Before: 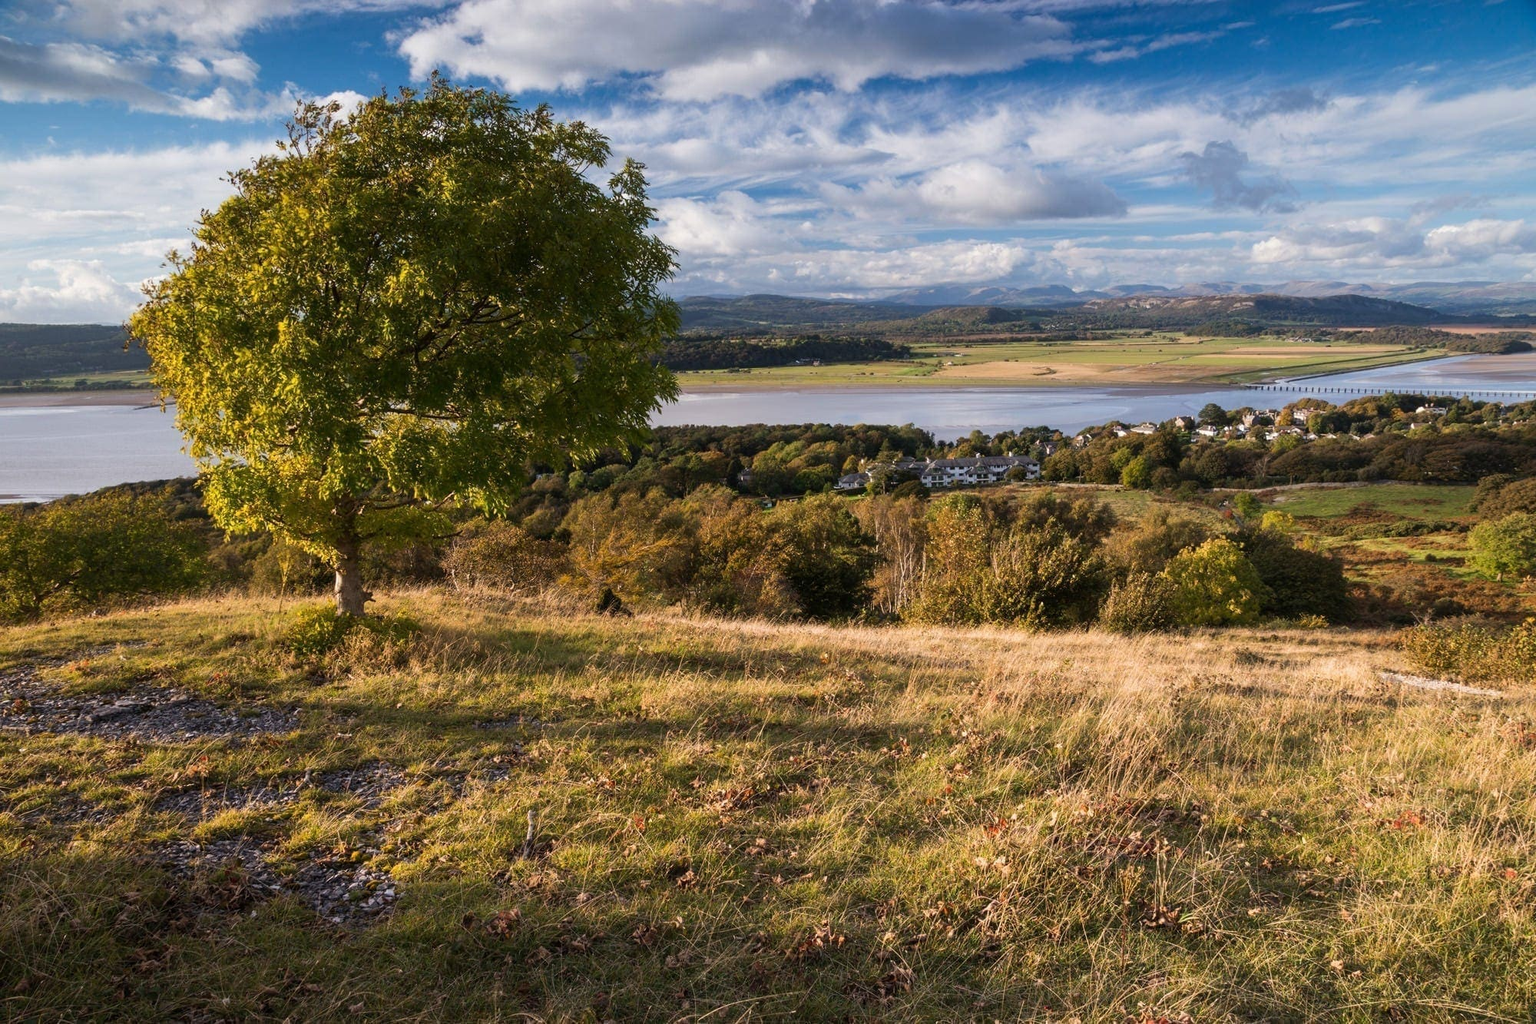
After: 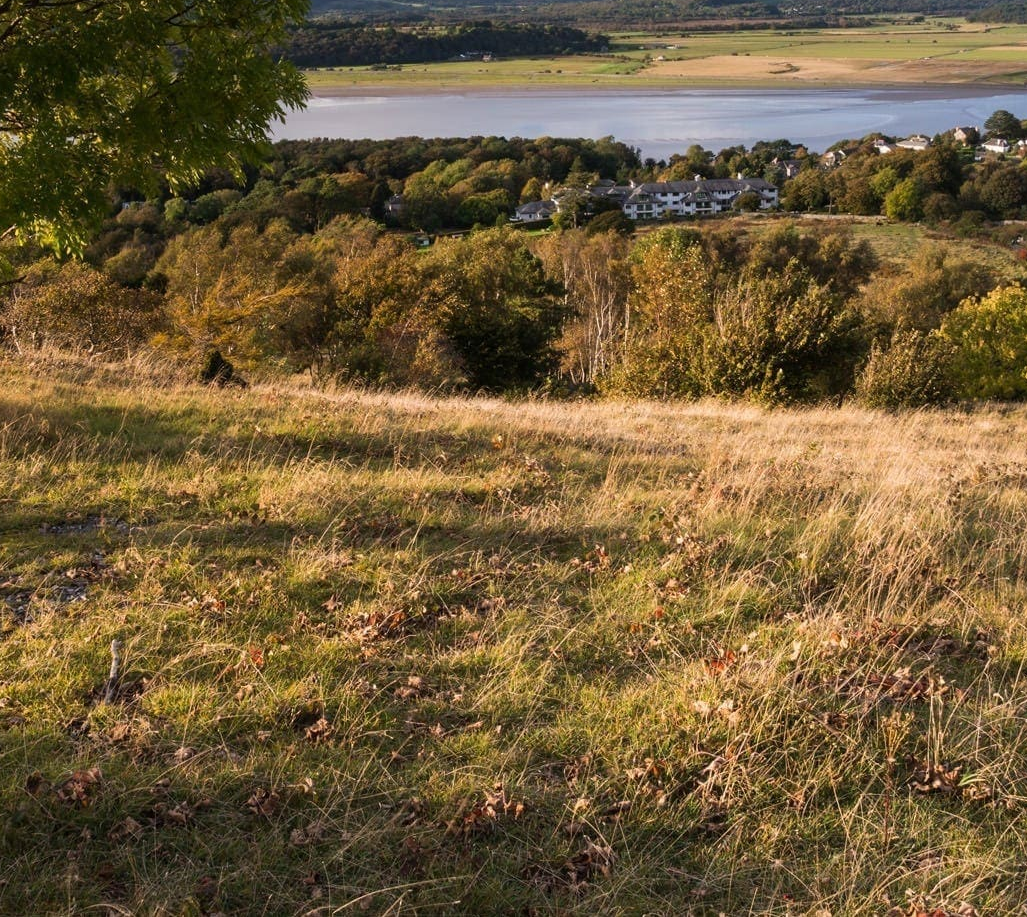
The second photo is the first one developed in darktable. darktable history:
crop and rotate: left 28.84%, top 31.174%, right 19.809%
